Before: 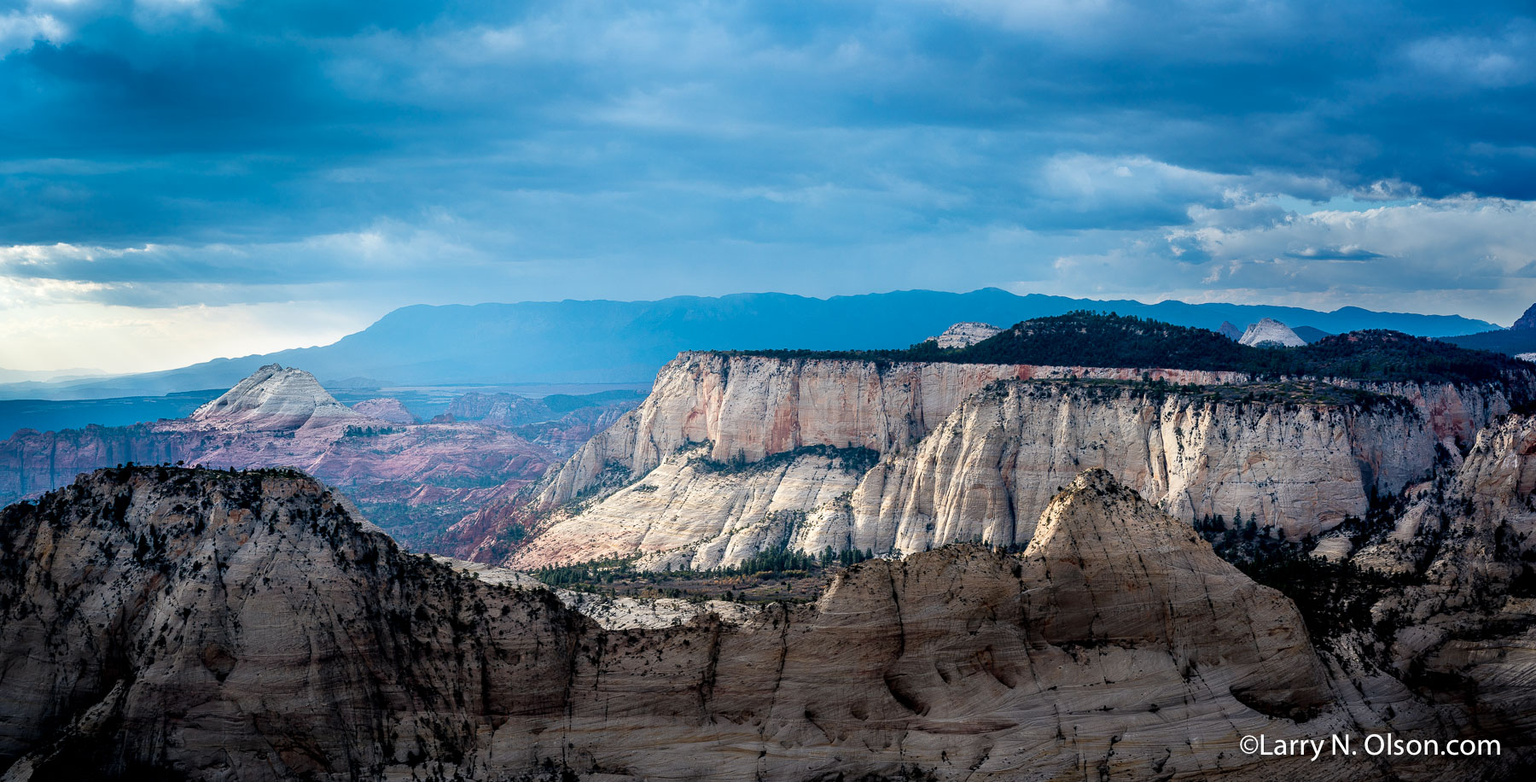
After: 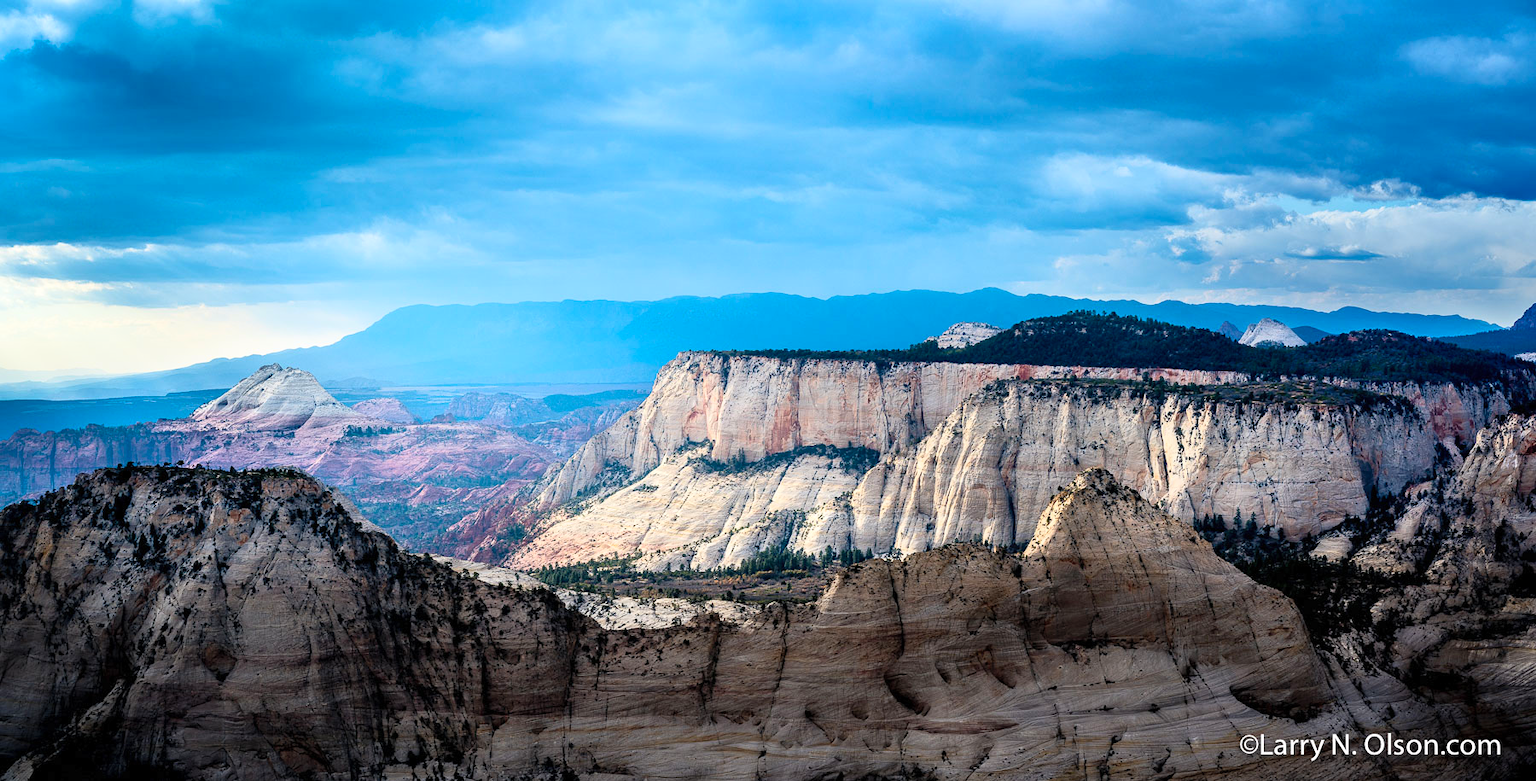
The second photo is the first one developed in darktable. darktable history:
contrast brightness saturation: contrast 0.201, brightness 0.157, saturation 0.222
